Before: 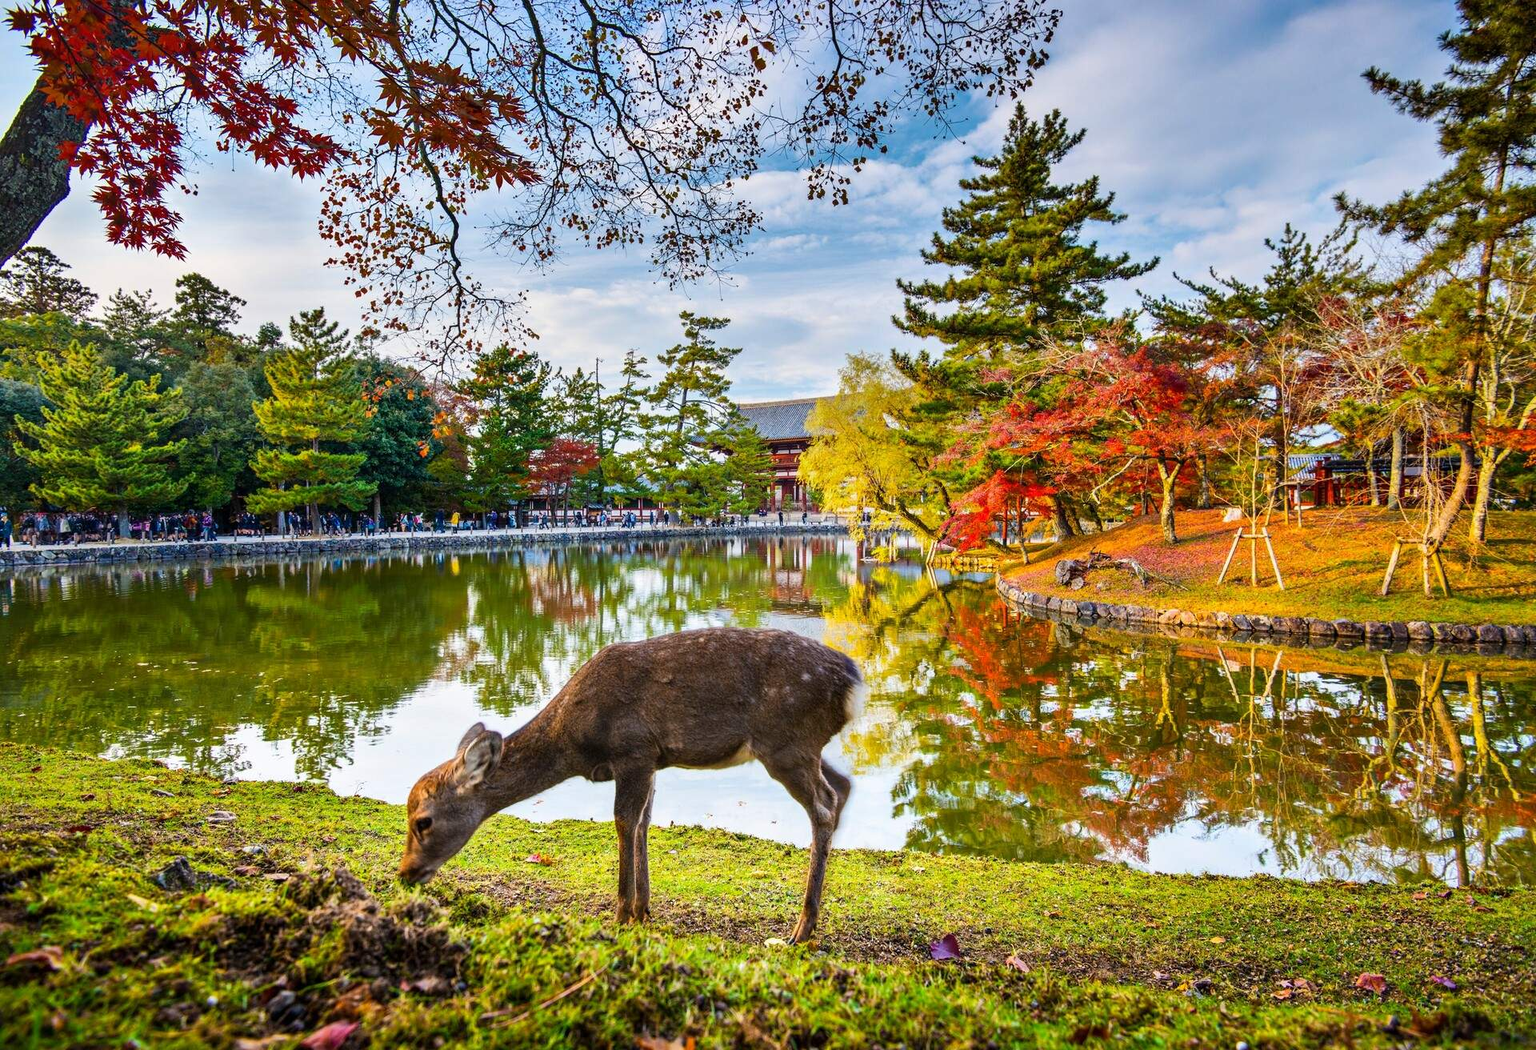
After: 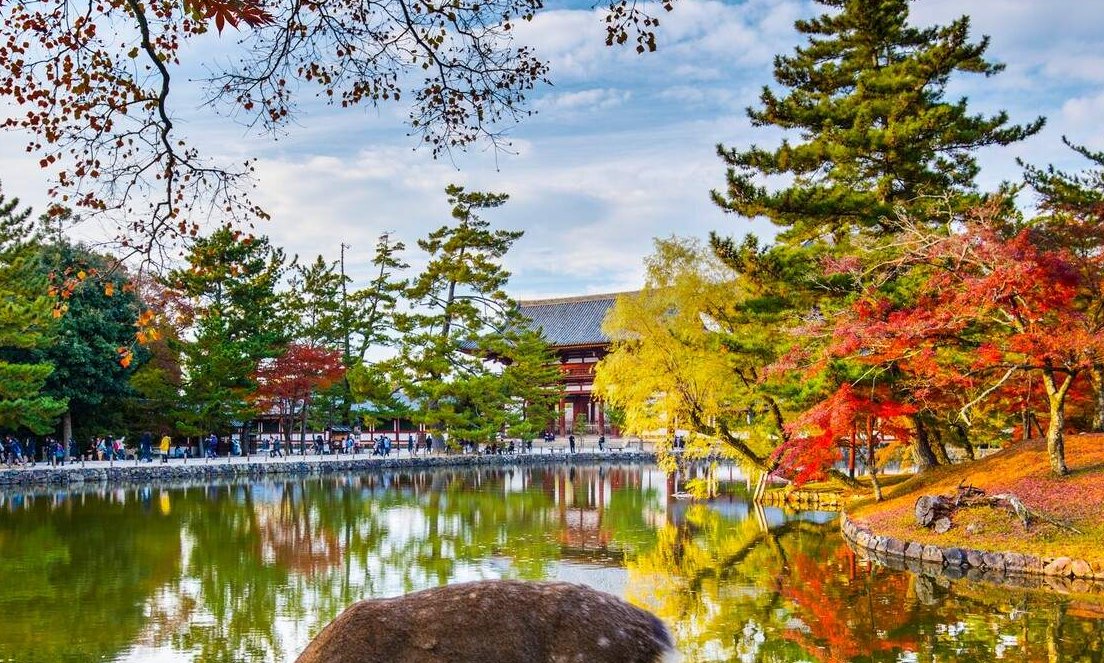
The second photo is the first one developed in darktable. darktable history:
crop: left 21.05%, top 15.559%, right 21.409%, bottom 33.833%
